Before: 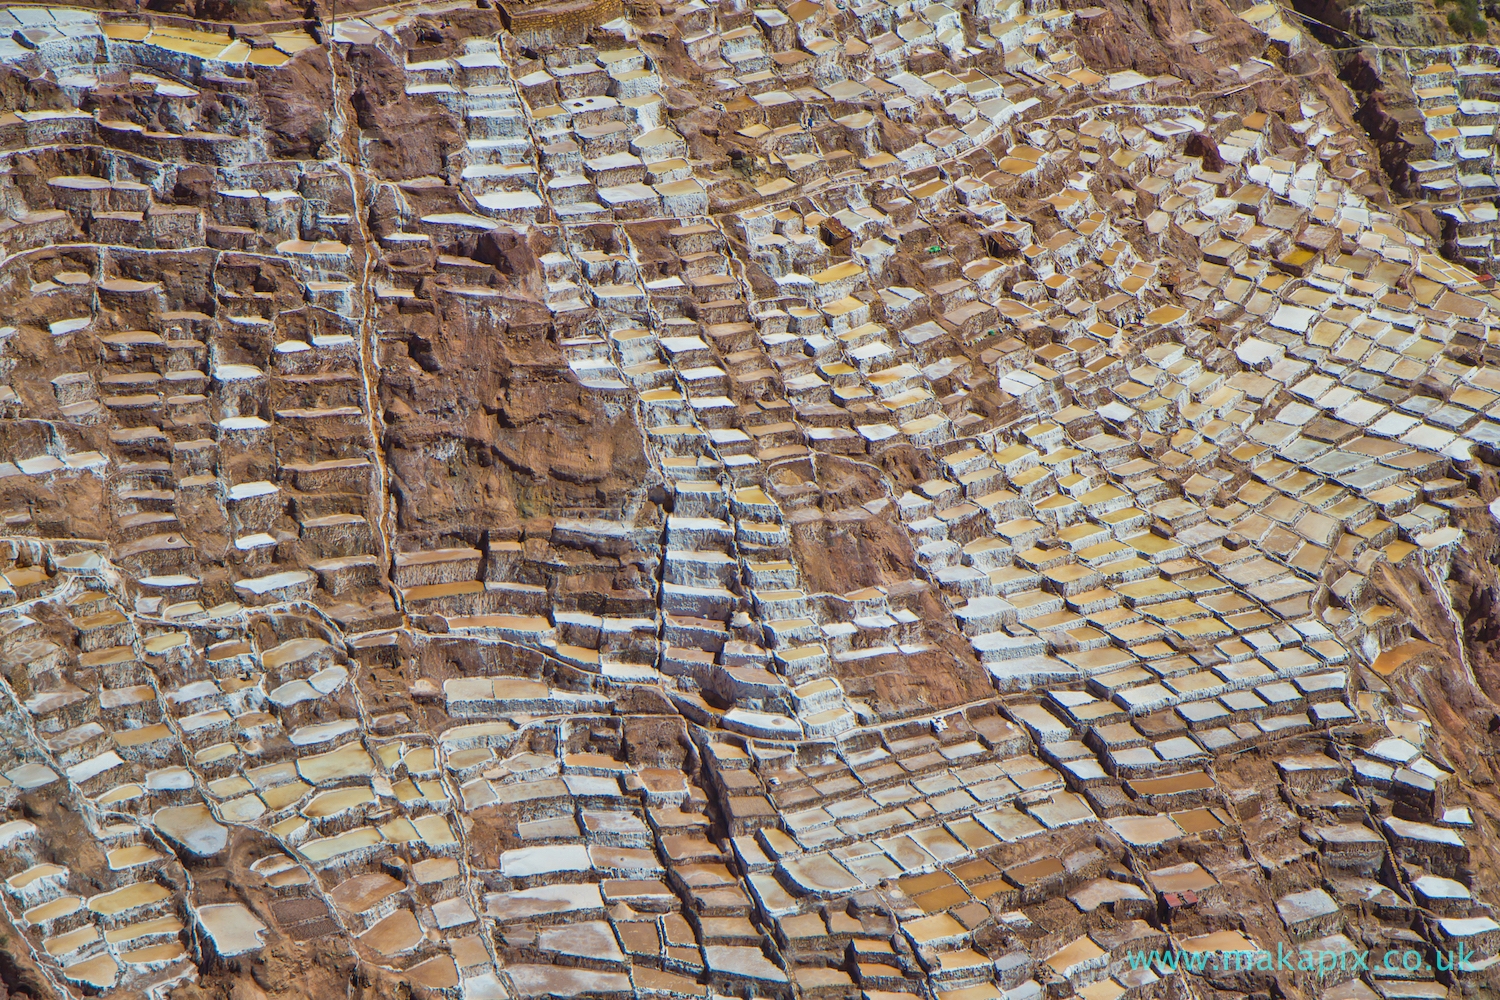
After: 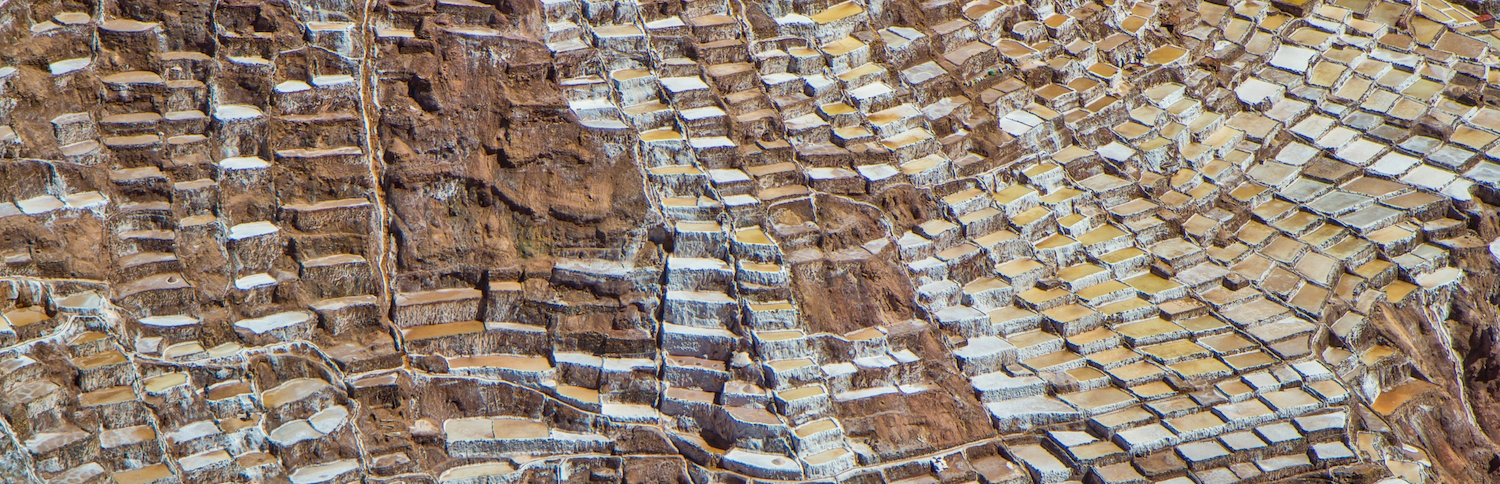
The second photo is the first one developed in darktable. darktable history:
exposure: compensate highlight preservation false
crop and rotate: top 26.056%, bottom 25.543%
local contrast: on, module defaults
